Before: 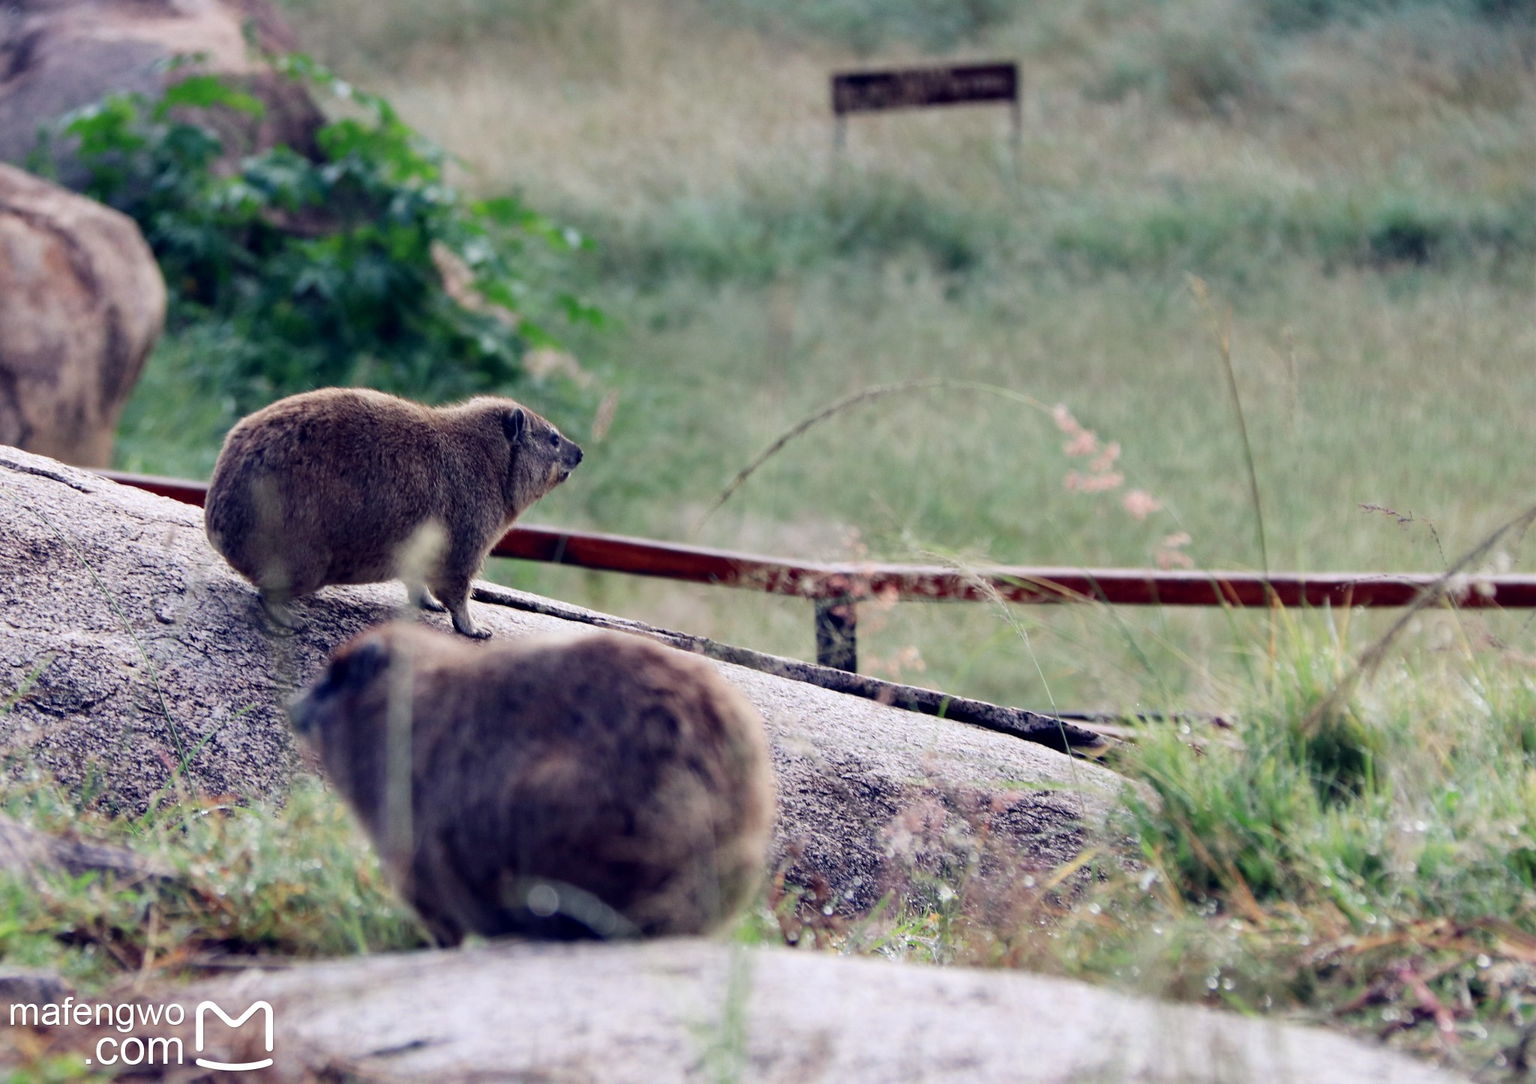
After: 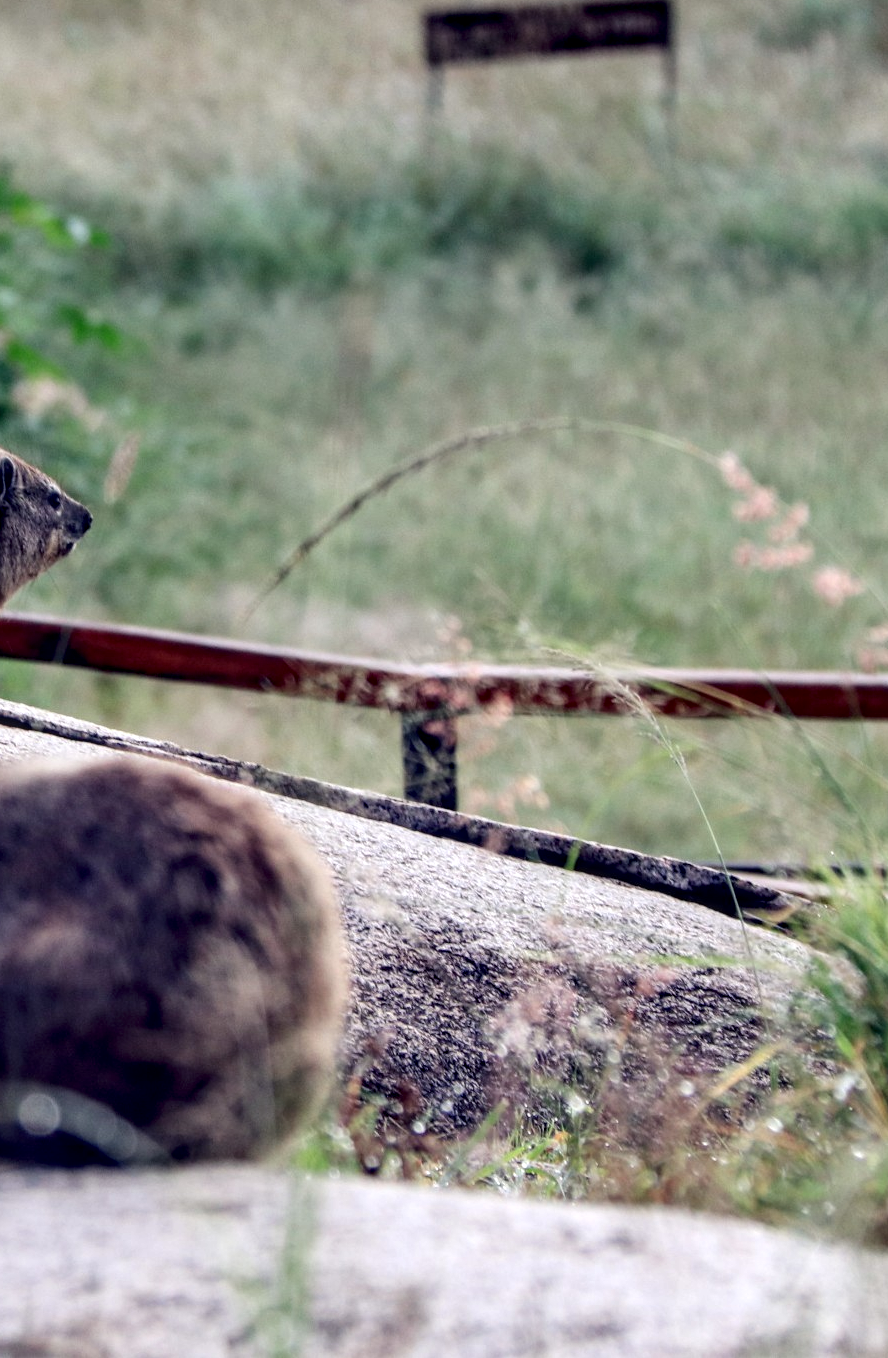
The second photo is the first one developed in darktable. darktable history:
local contrast: detail 150%
crop: left 33.452%, top 6.025%, right 23.155%
